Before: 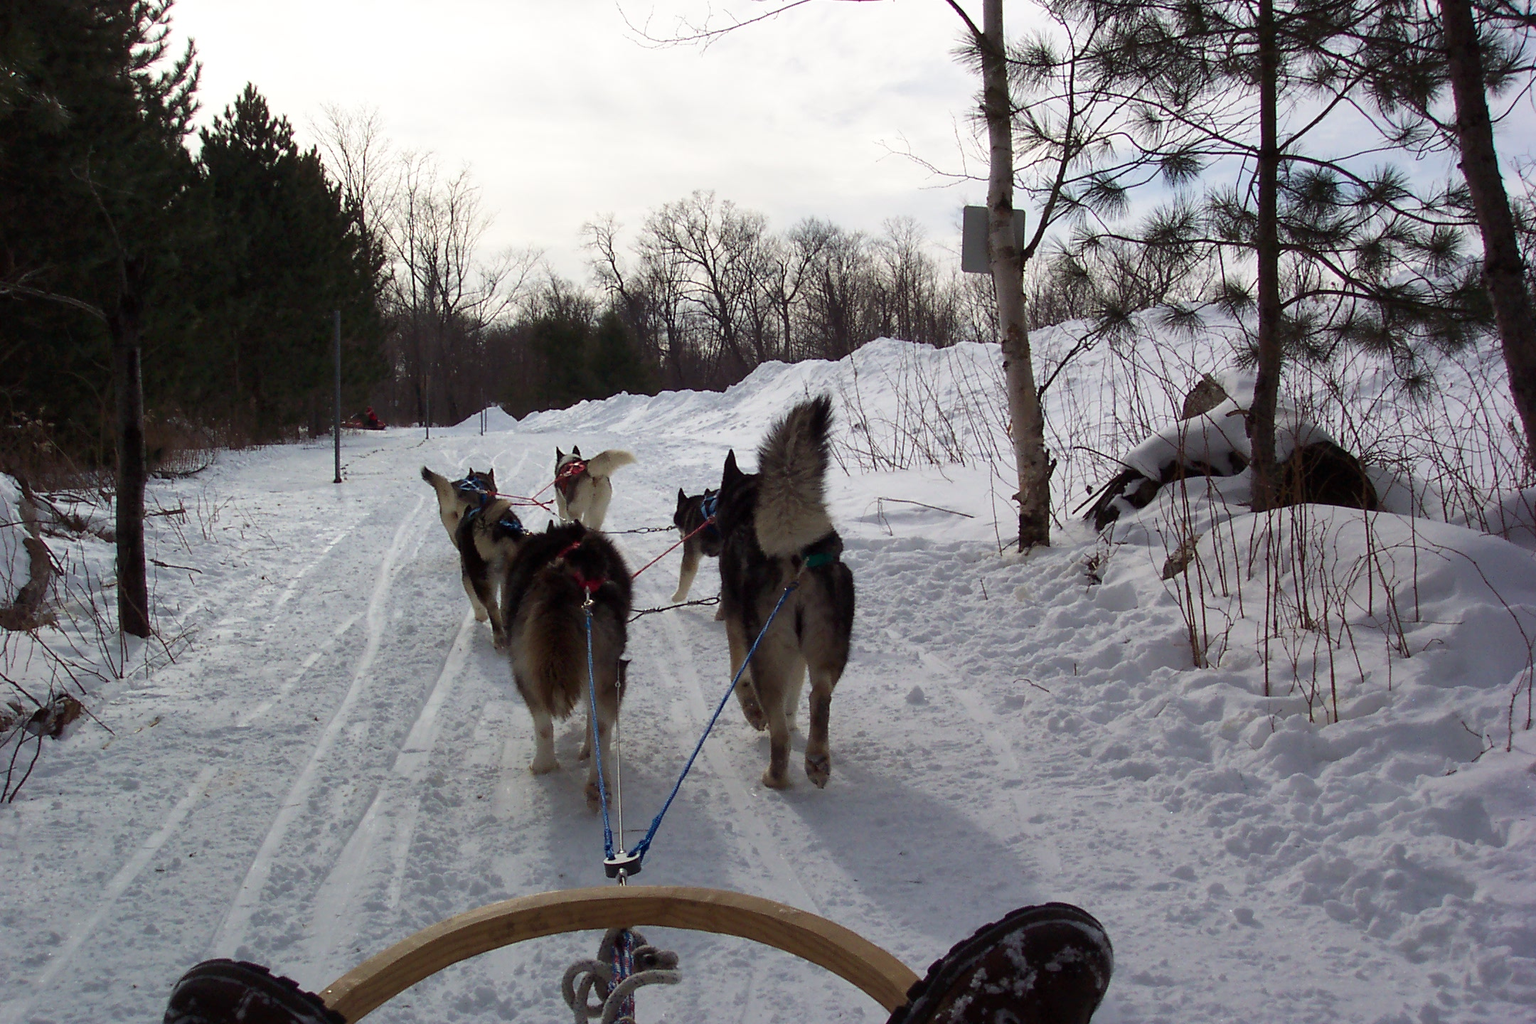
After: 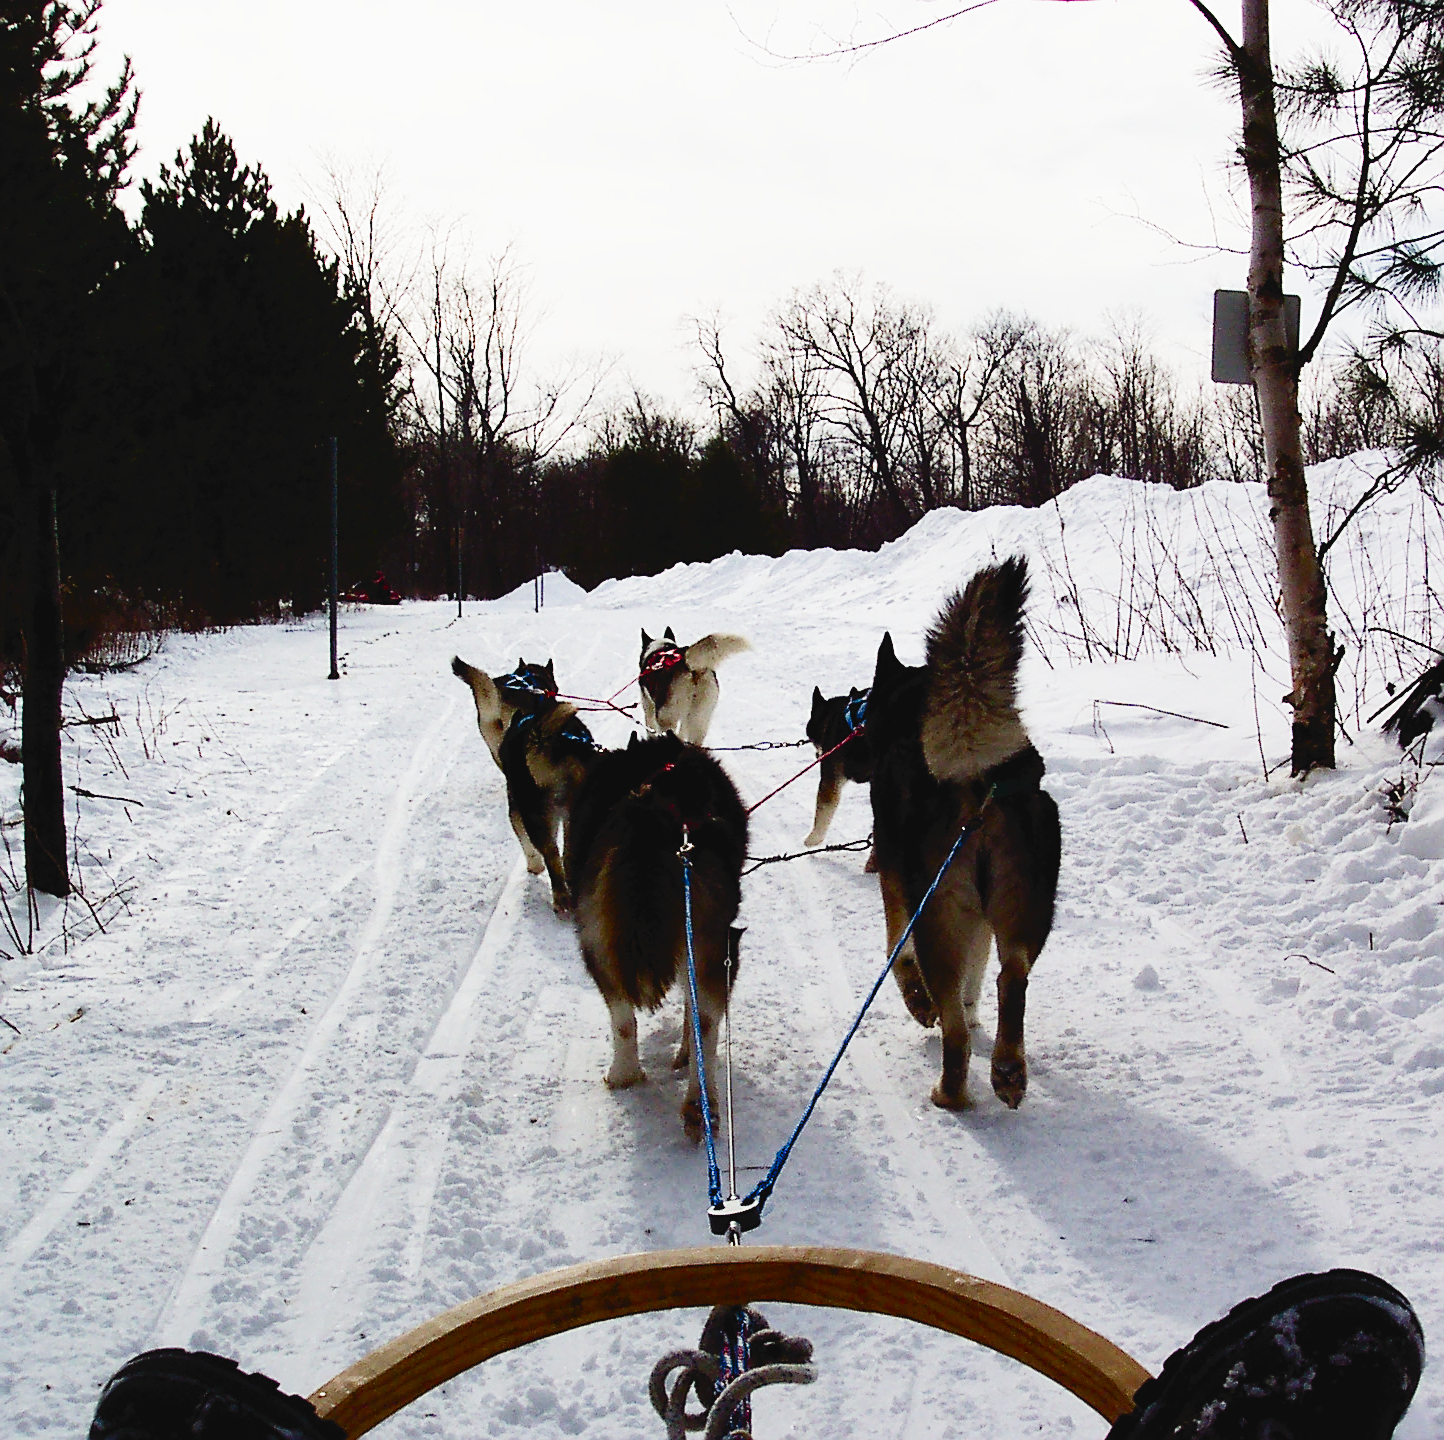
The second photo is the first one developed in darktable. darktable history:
sharpen: on, module defaults
tone curve: curves: ch0 [(0, 0) (0.003, 0.012) (0.011, 0.015) (0.025, 0.02) (0.044, 0.032) (0.069, 0.044) (0.1, 0.063) (0.136, 0.085) (0.177, 0.121) (0.224, 0.159) (0.277, 0.207) (0.335, 0.261) (0.399, 0.328) (0.468, 0.41) (0.543, 0.506) (0.623, 0.609) (0.709, 0.719) (0.801, 0.82) (0.898, 0.907) (1, 1)], color space Lab, independent channels, preserve colors none
filmic rgb: black relative exposure -7.16 EV, white relative exposure 5.35 EV, hardness 3.02, preserve chrominance no, color science v3 (2019), use custom middle-gray values true
tone equalizer: -8 EV -1.1 EV, -7 EV -1.02 EV, -6 EV -0.86 EV, -5 EV -0.615 EV, -3 EV 0.582 EV, -2 EV 0.873 EV, -1 EV 1 EV, +0 EV 1.07 EV, edges refinement/feathering 500, mask exposure compensation -1.57 EV, preserve details no
levels: levels [0, 0.397, 0.955]
crop and rotate: left 6.544%, right 26.569%
